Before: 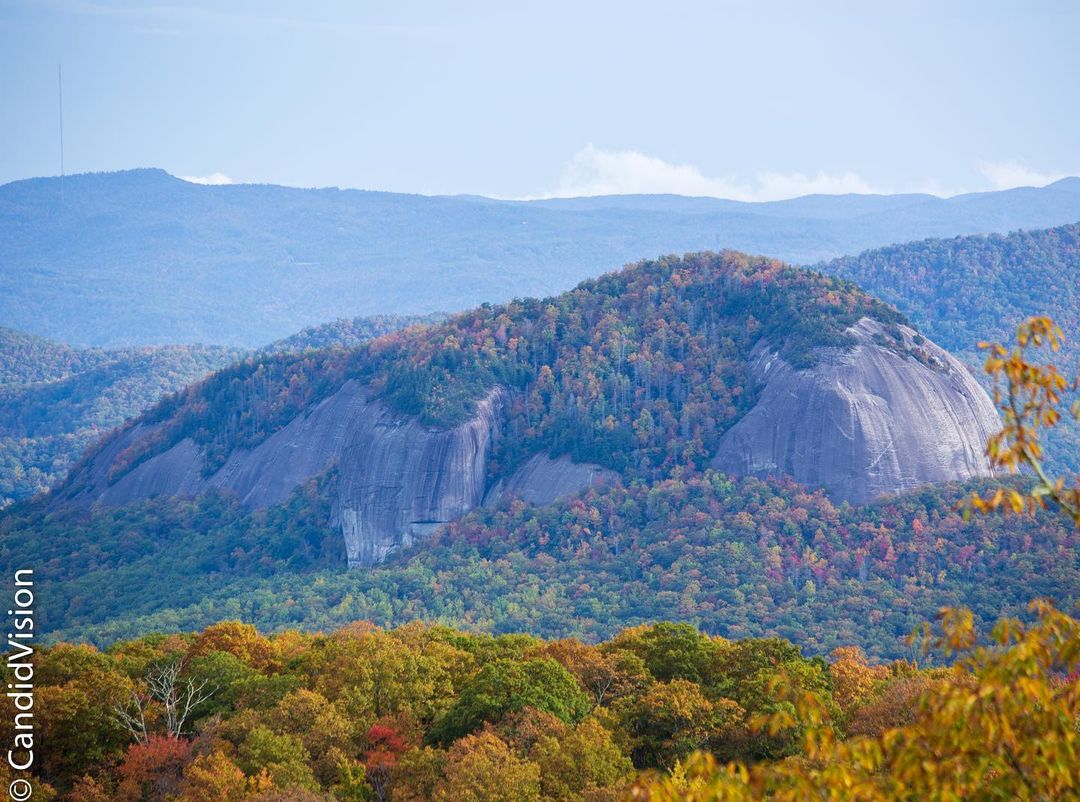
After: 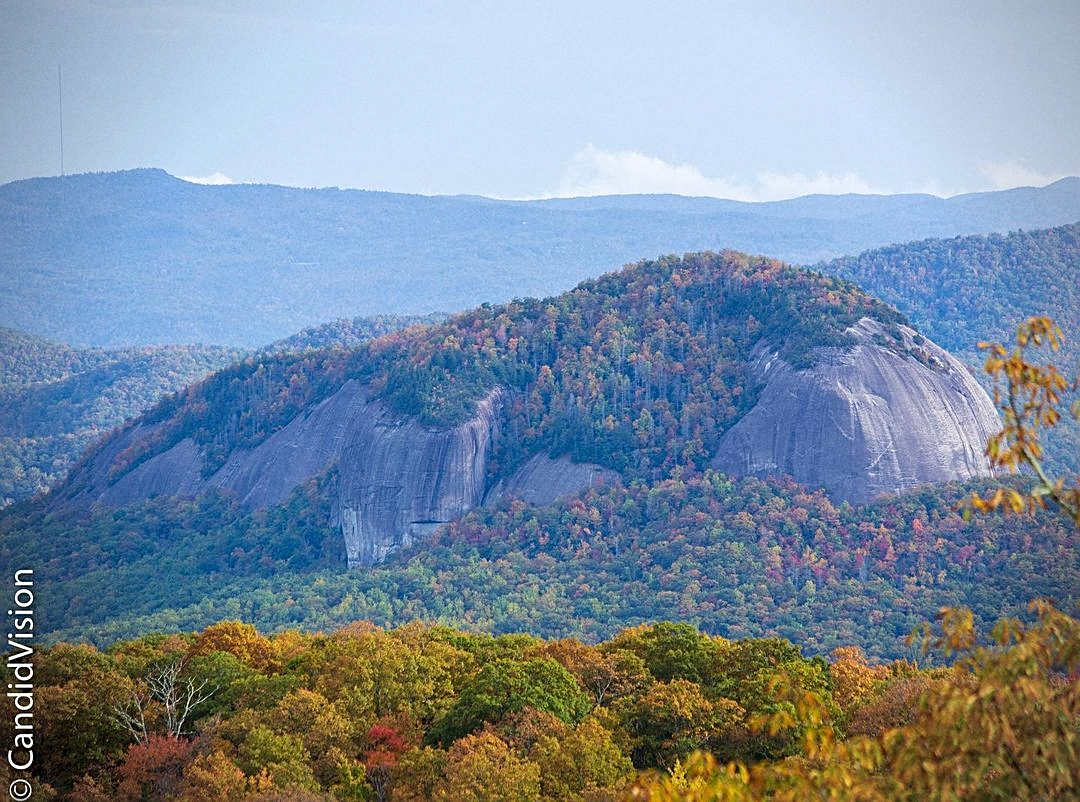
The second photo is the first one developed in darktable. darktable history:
vignetting: fall-off radius 63.6%
grain: coarseness 0.09 ISO
sharpen: on, module defaults
